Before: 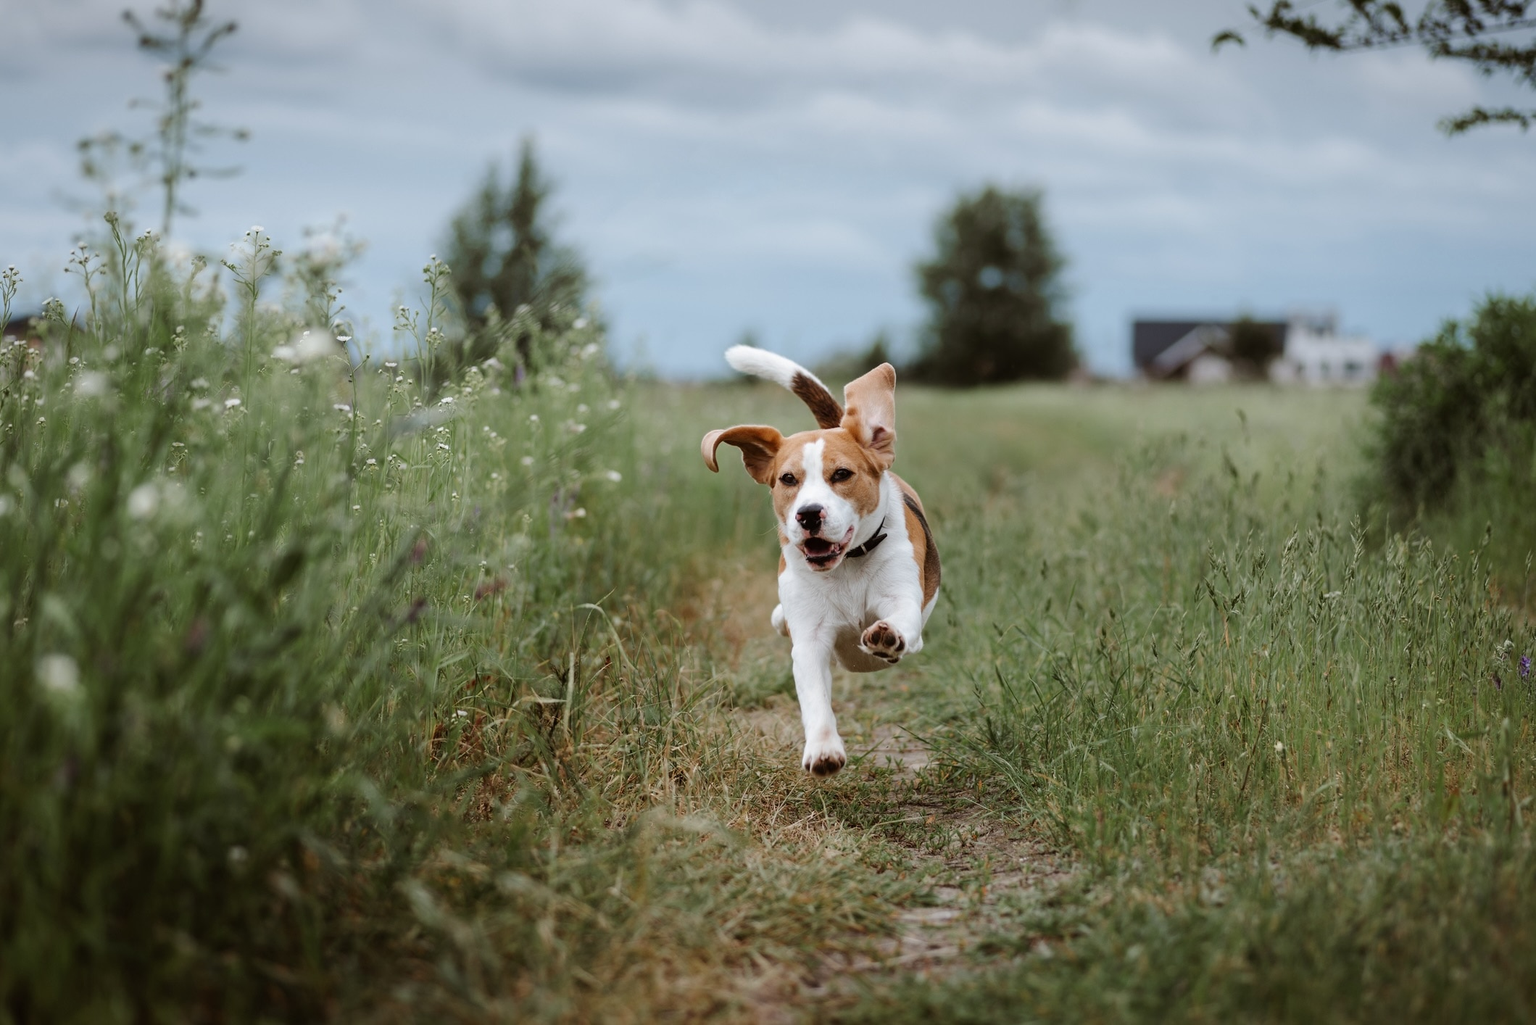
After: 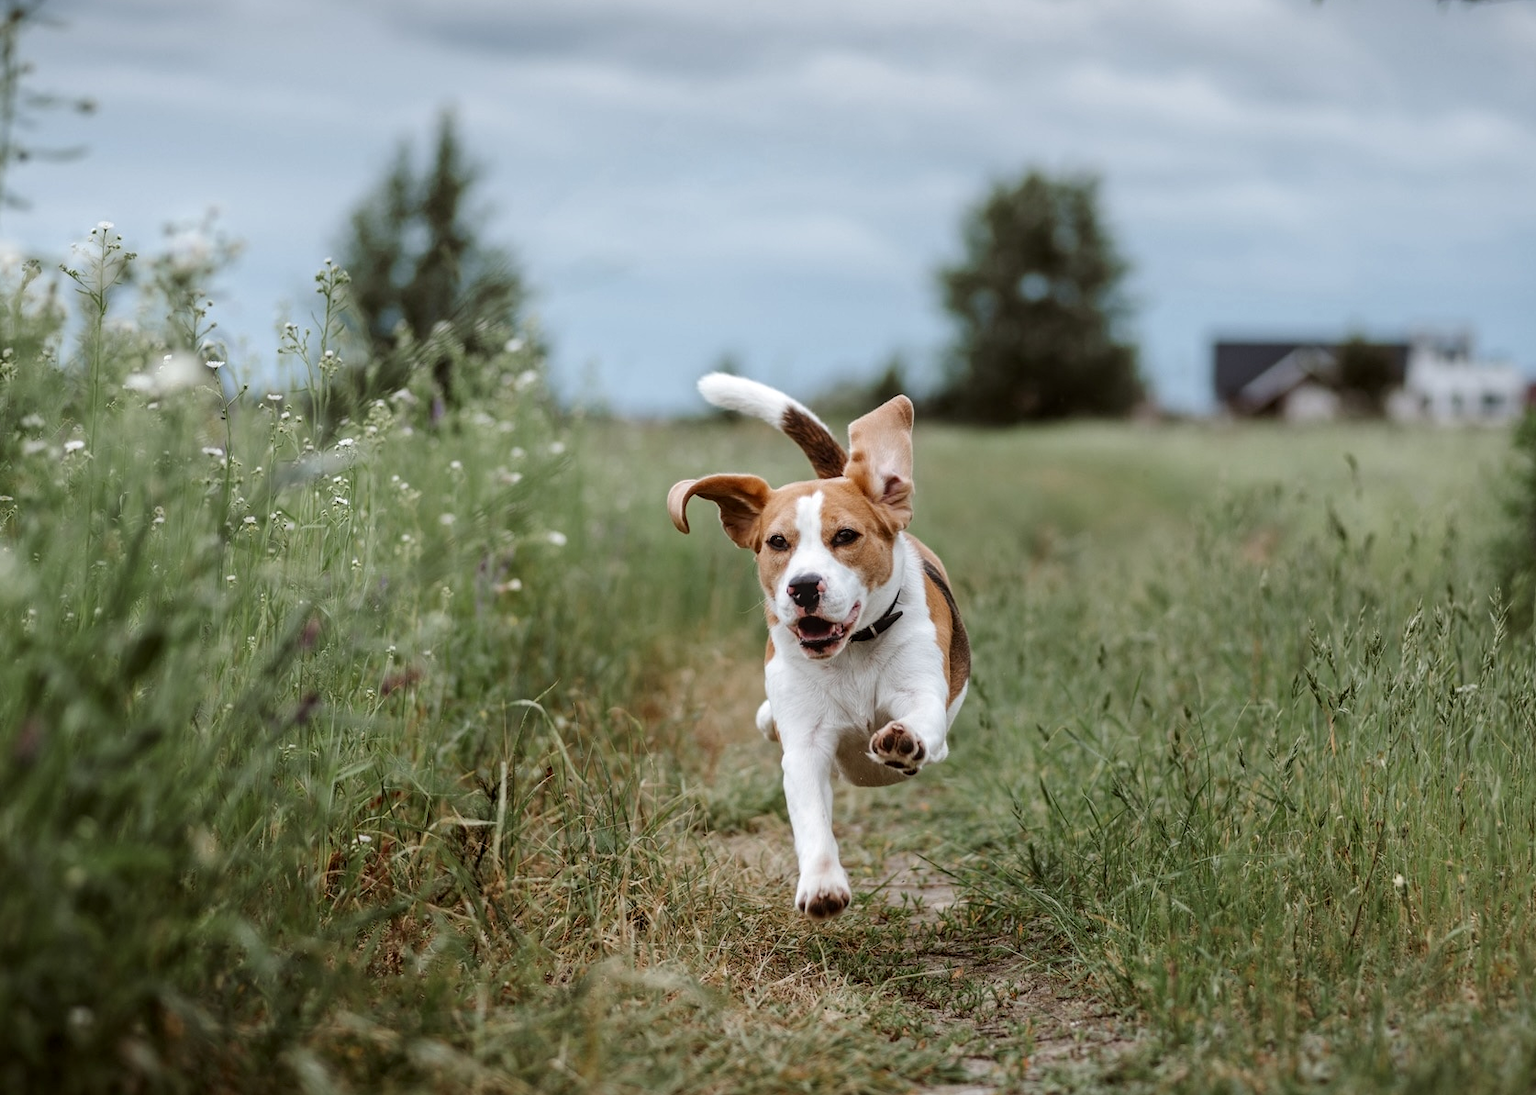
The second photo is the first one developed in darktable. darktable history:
crop: left 11.373%, top 4.993%, right 9.593%, bottom 10.535%
local contrast: on, module defaults
